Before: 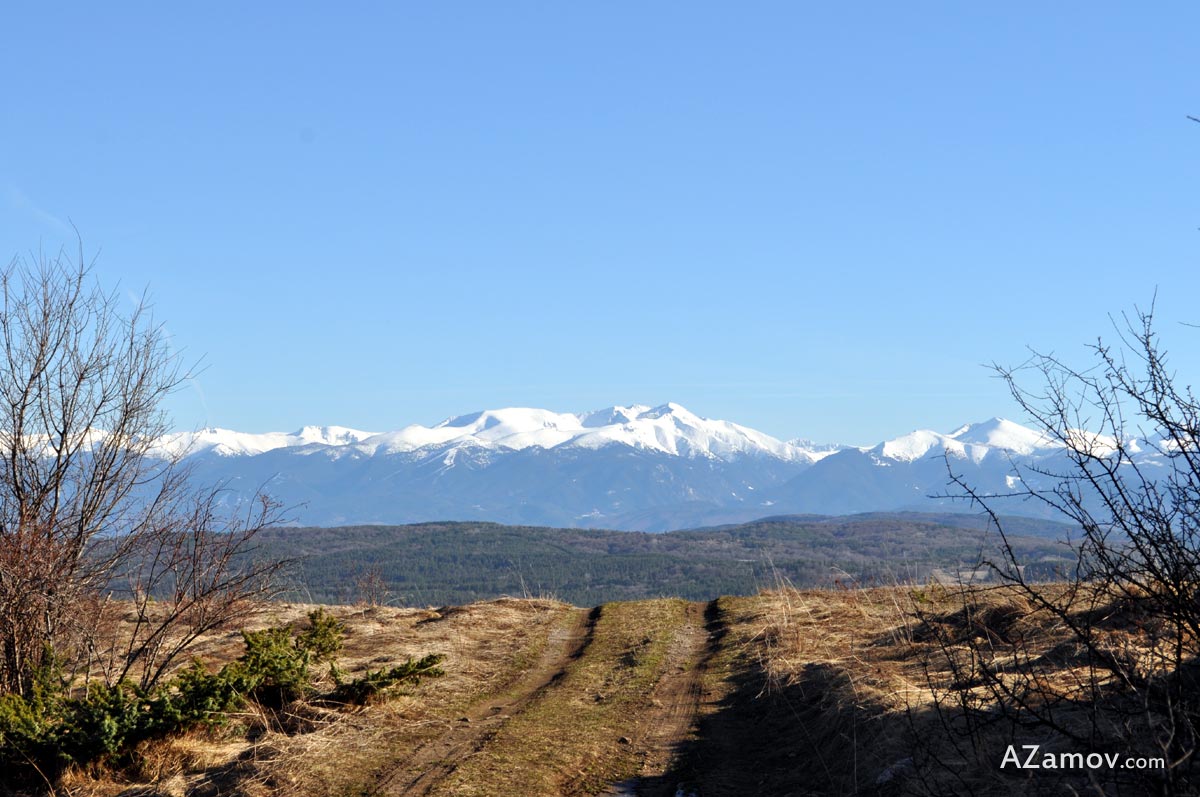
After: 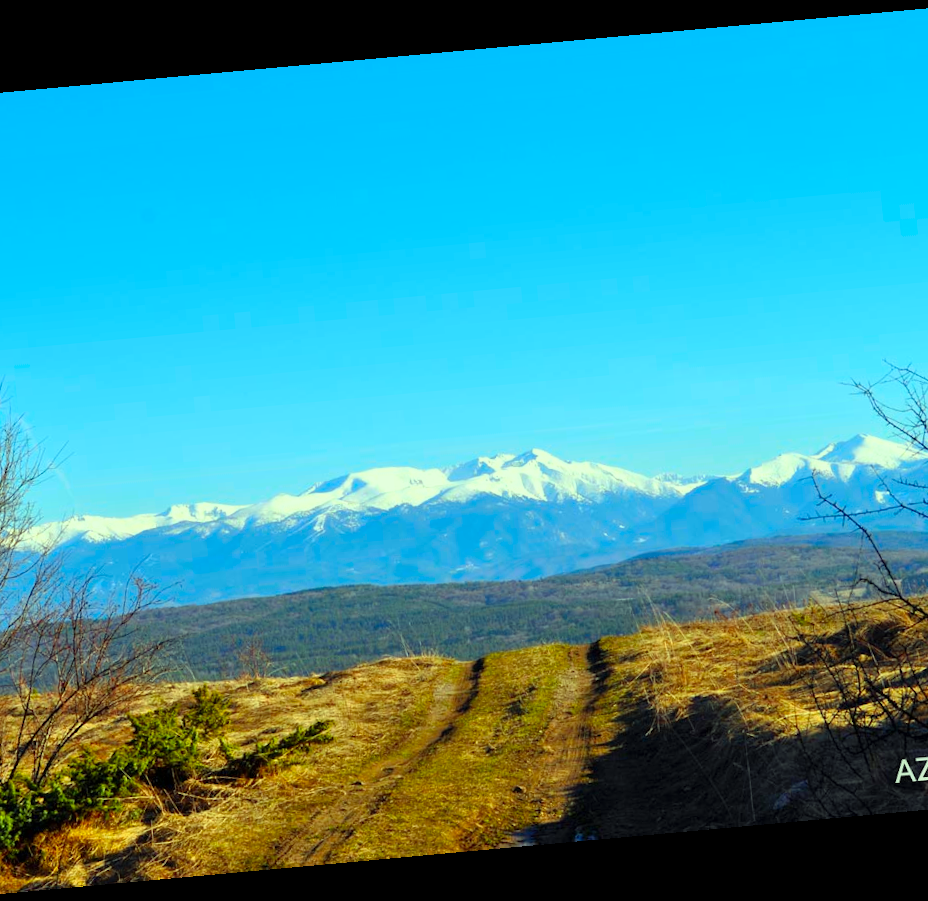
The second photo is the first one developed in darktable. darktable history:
crop: left 13.443%, right 13.31%
color correction: highlights a* -10.77, highlights b* 9.8, saturation 1.72
rotate and perspective: rotation -5.2°, automatic cropping off
tone equalizer: on, module defaults
contrast brightness saturation: contrast 0.05, brightness 0.06, saturation 0.01
